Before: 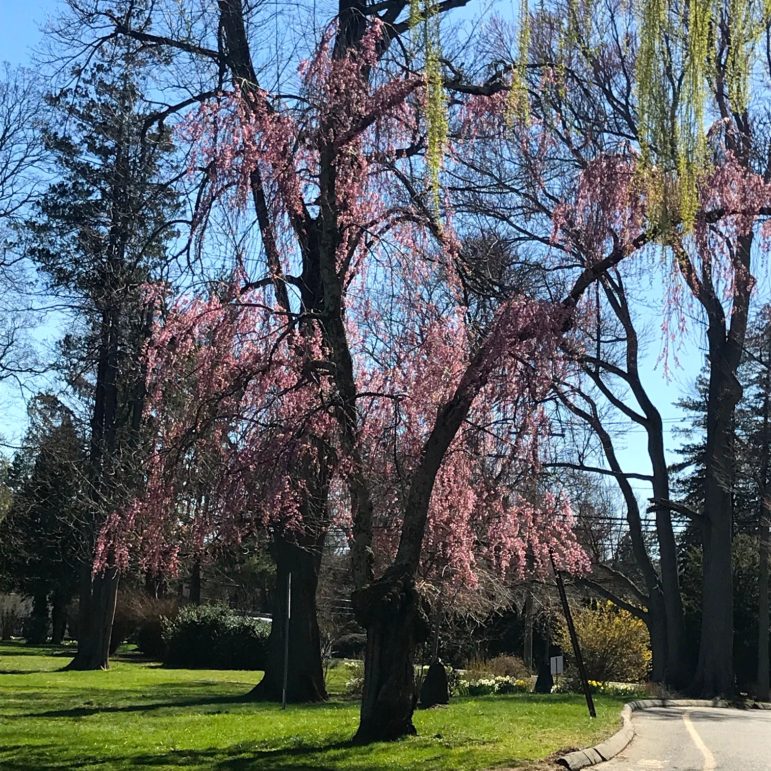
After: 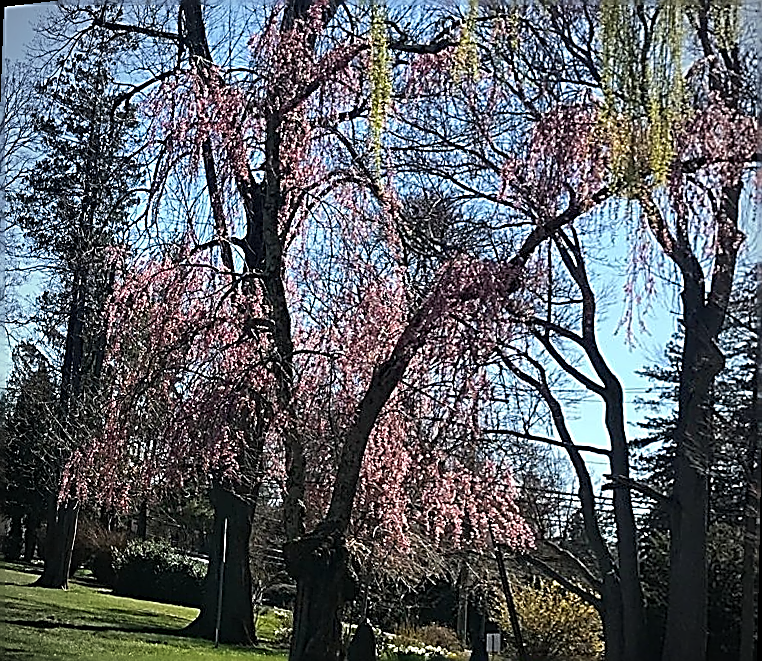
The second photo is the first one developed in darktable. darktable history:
vignetting: on, module defaults
rotate and perspective: rotation 1.69°, lens shift (vertical) -0.023, lens shift (horizontal) -0.291, crop left 0.025, crop right 0.988, crop top 0.092, crop bottom 0.842
tone equalizer: on, module defaults
sharpen: amount 2
